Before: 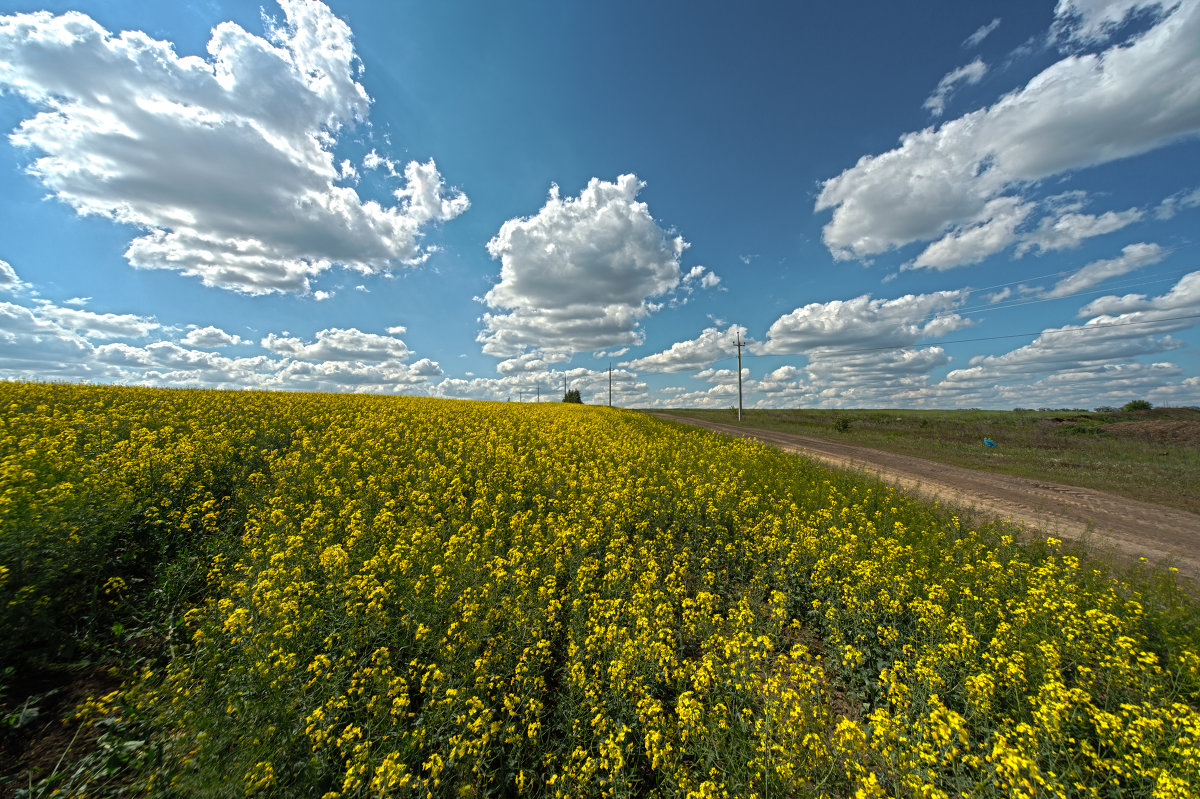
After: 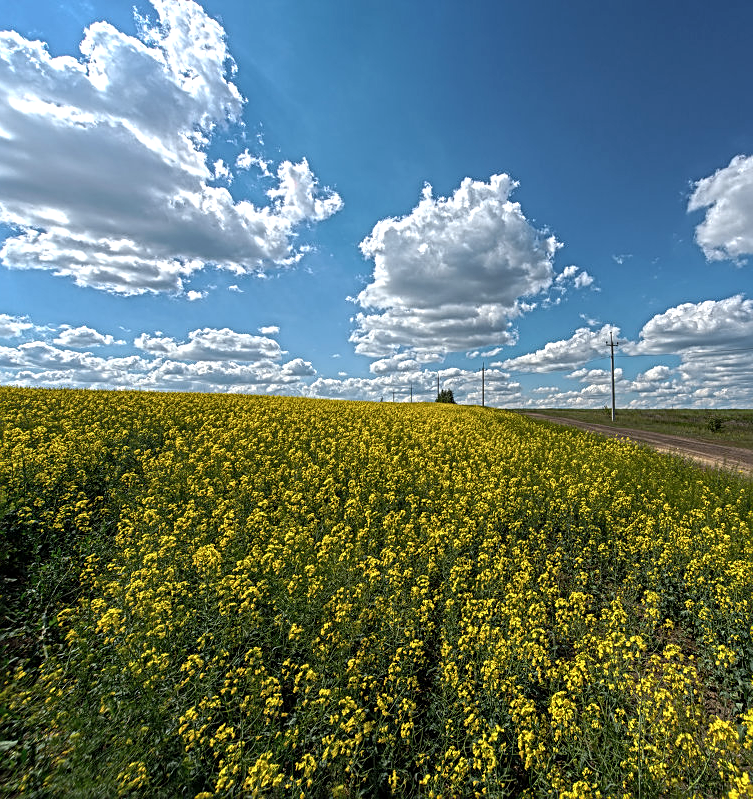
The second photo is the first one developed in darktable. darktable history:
crop: left 10.644%, right 26.528%
white balance: emerald 1
color calibration: illuminant as shot in camera, x 0.358, y 0.373, temperature 4628.91 K
color correction: highlights a* -0.182, highlights b* -0.124
local contrast: on, module defaults
sharpen: on, module defaults
